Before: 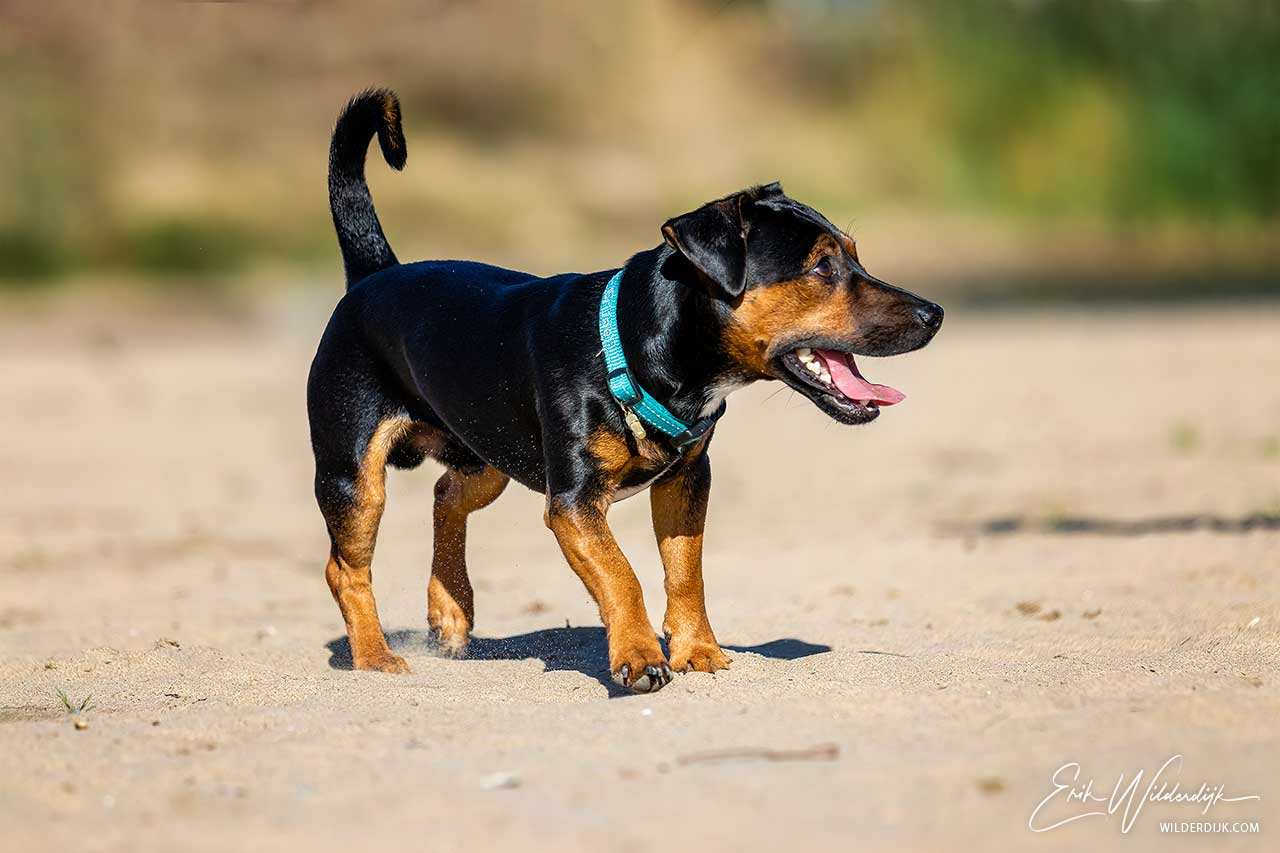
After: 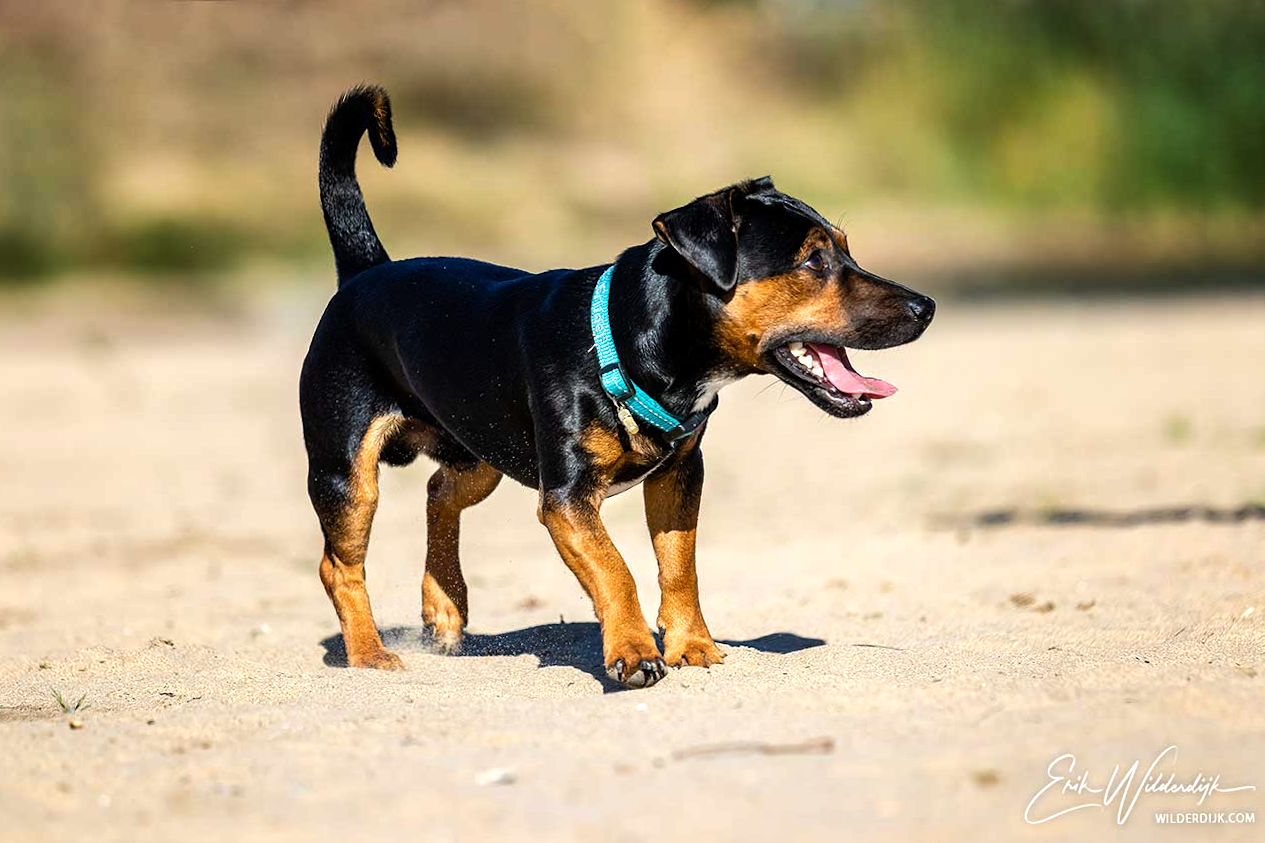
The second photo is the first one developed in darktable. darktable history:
tone equalizer: -8 EV -0.417 EV, -7 EV -0.389 EV, -6 EV -0.333 EV, -5 EV -0.222 EV, -3 EV 0.222 EV, -2 EV 0.333 EV, -1 EV 0.389 EV, +0 EV 0.417 EV, edges refinement/feathering 500, mask exposure compensation -1.57 EV, preserve details no
rotate and perspective: rotation -0.45°, automatic cropping original format, crop left 0.008, crop right 0.992, crop top 0.012, crop bottom 0.988
